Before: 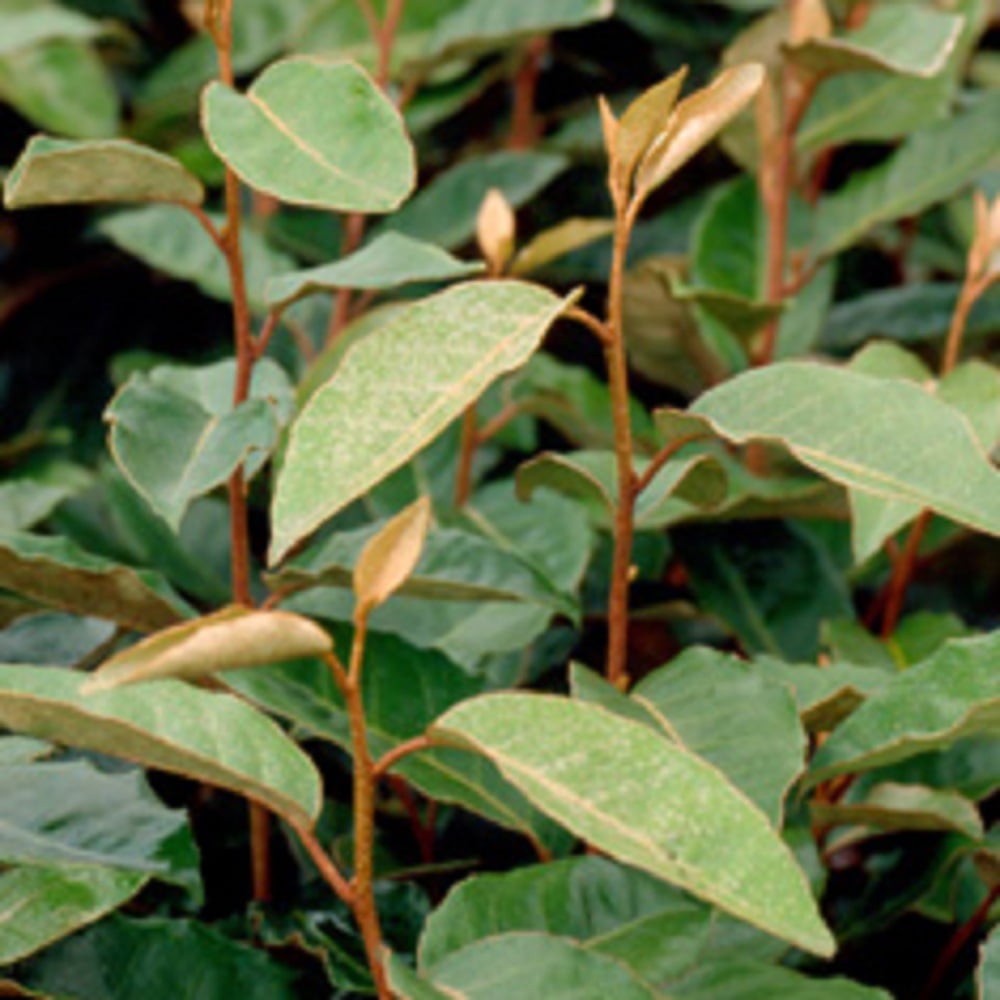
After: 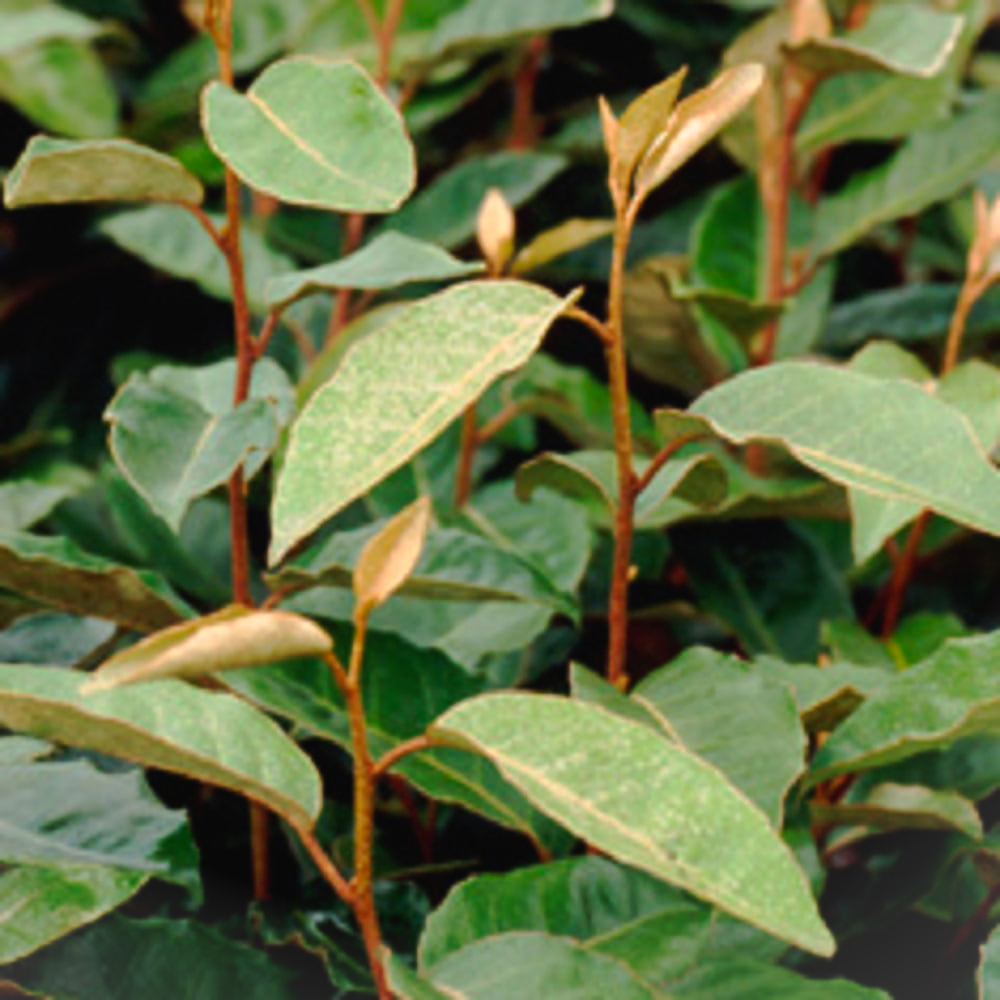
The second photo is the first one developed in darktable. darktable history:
vignetting: fall-off start 115.84%, fall-off radius 58.7%, brightness 0.041, saturation -0.003, center (-0.066, -0.309)
tone curve: curves: ch0 [(0, 0.021) (0.059, 0.053) (0.212, 0.18) (0.337, 0.304) (0.495, 0.505) (0.725, 0.731) (0.89, 0.919) (1, 1)]; ch1 [(0, 0) (0.094, 0.081) (0.285, 0.299) (0.403, 0.436) (0.479, 0.475) (0.54, 0.55) (0.615, 0.637) (0.683, 0.688) (1, 1)]; ch2 [(0, 0) (0.257, 0.217) (0.434, 0.434) (0.498, 0.507) (0.527, 0.542) (0.597, 0.587) (0.658, 0.595) (1, 1)], preserve colors none
